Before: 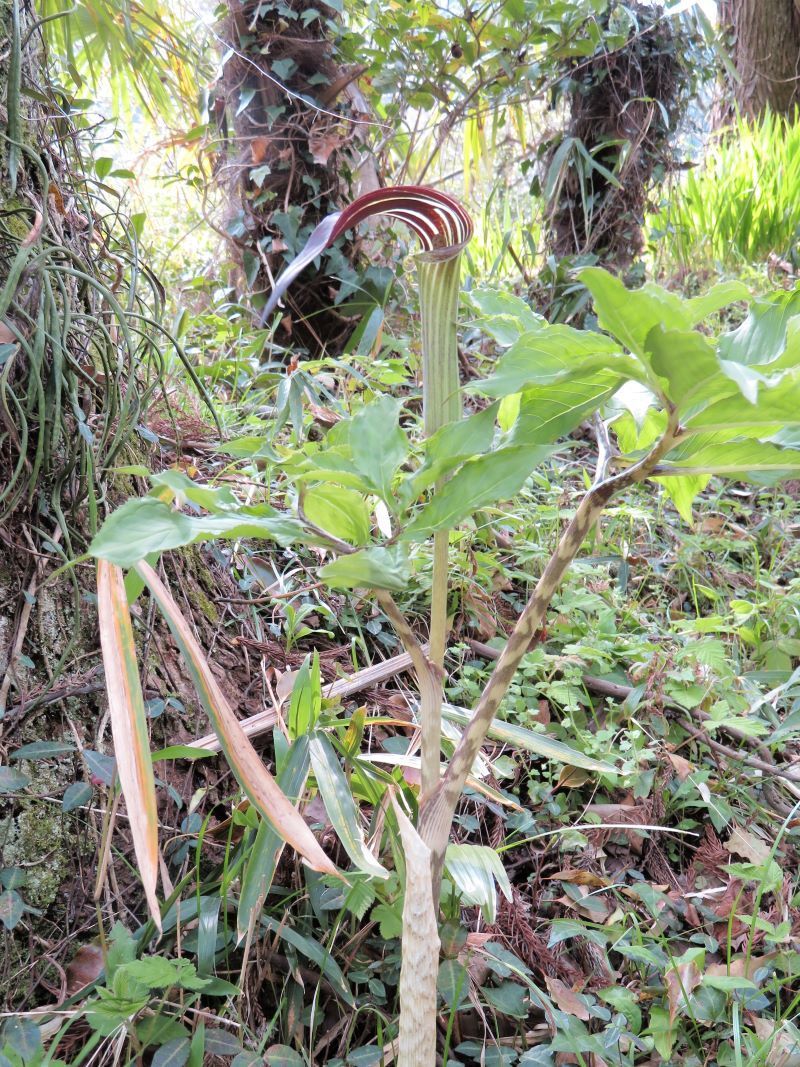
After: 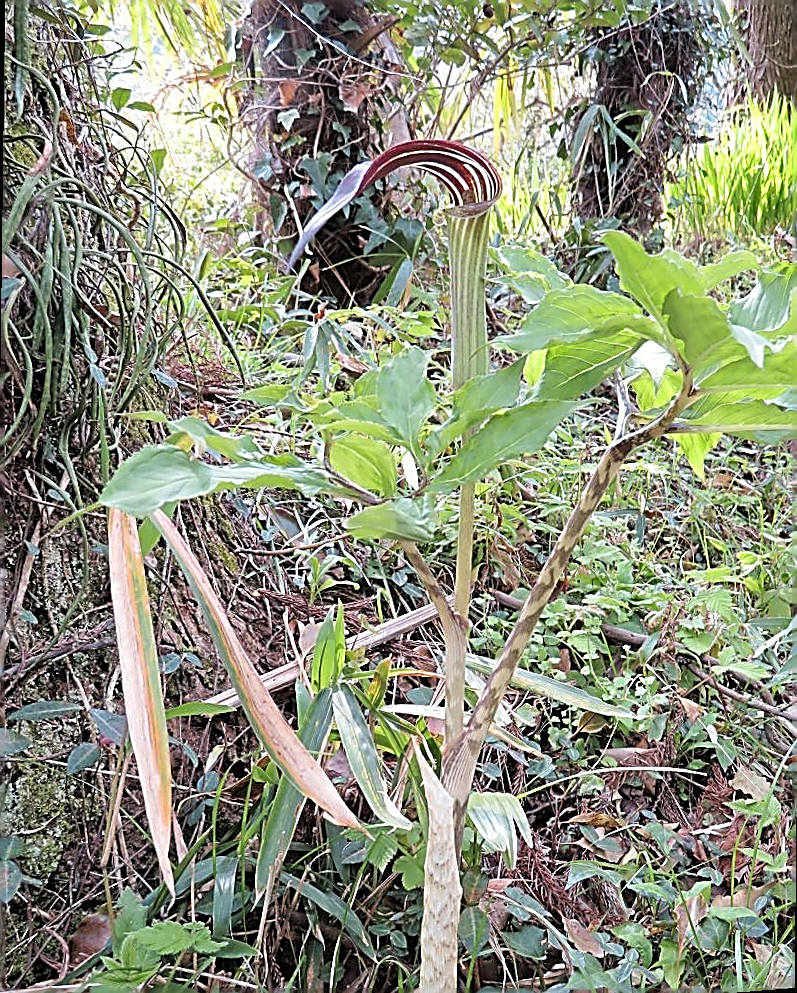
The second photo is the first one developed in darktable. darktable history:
sharpen: amount 2
rotate and perspective: rotation 0.679°, lens shift (horizontal) 0.136, crop left 0.009, crop right 0.991, crop top 0.078, crop bottom 0.95
